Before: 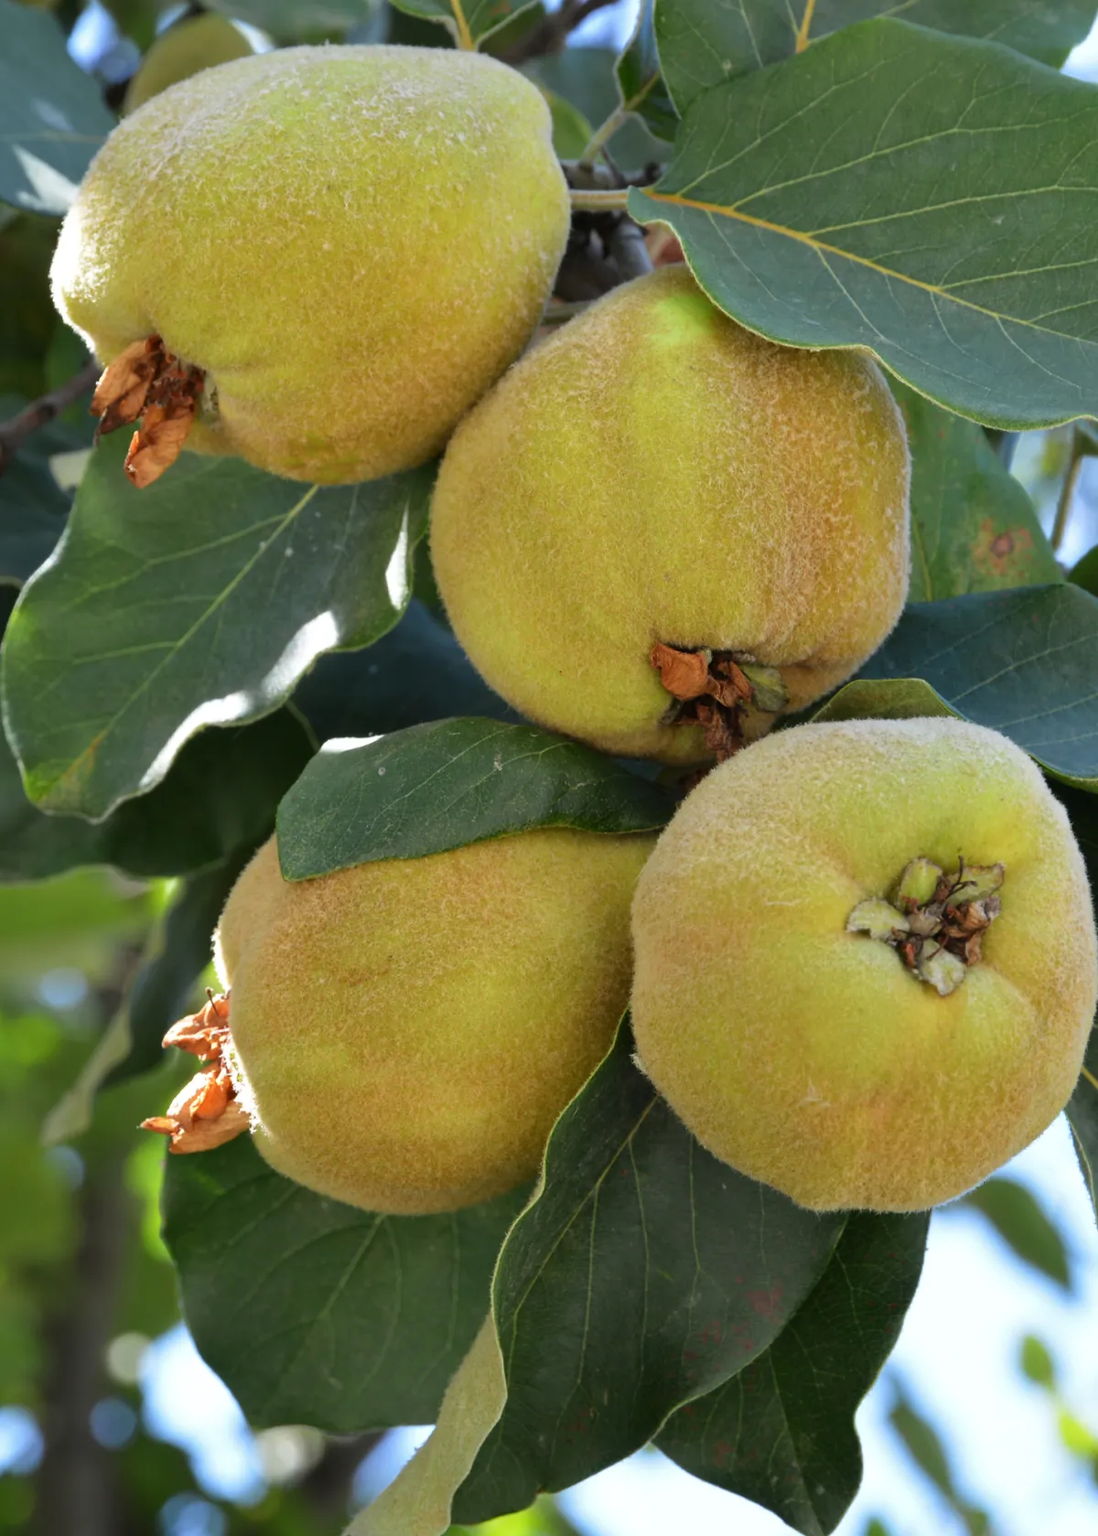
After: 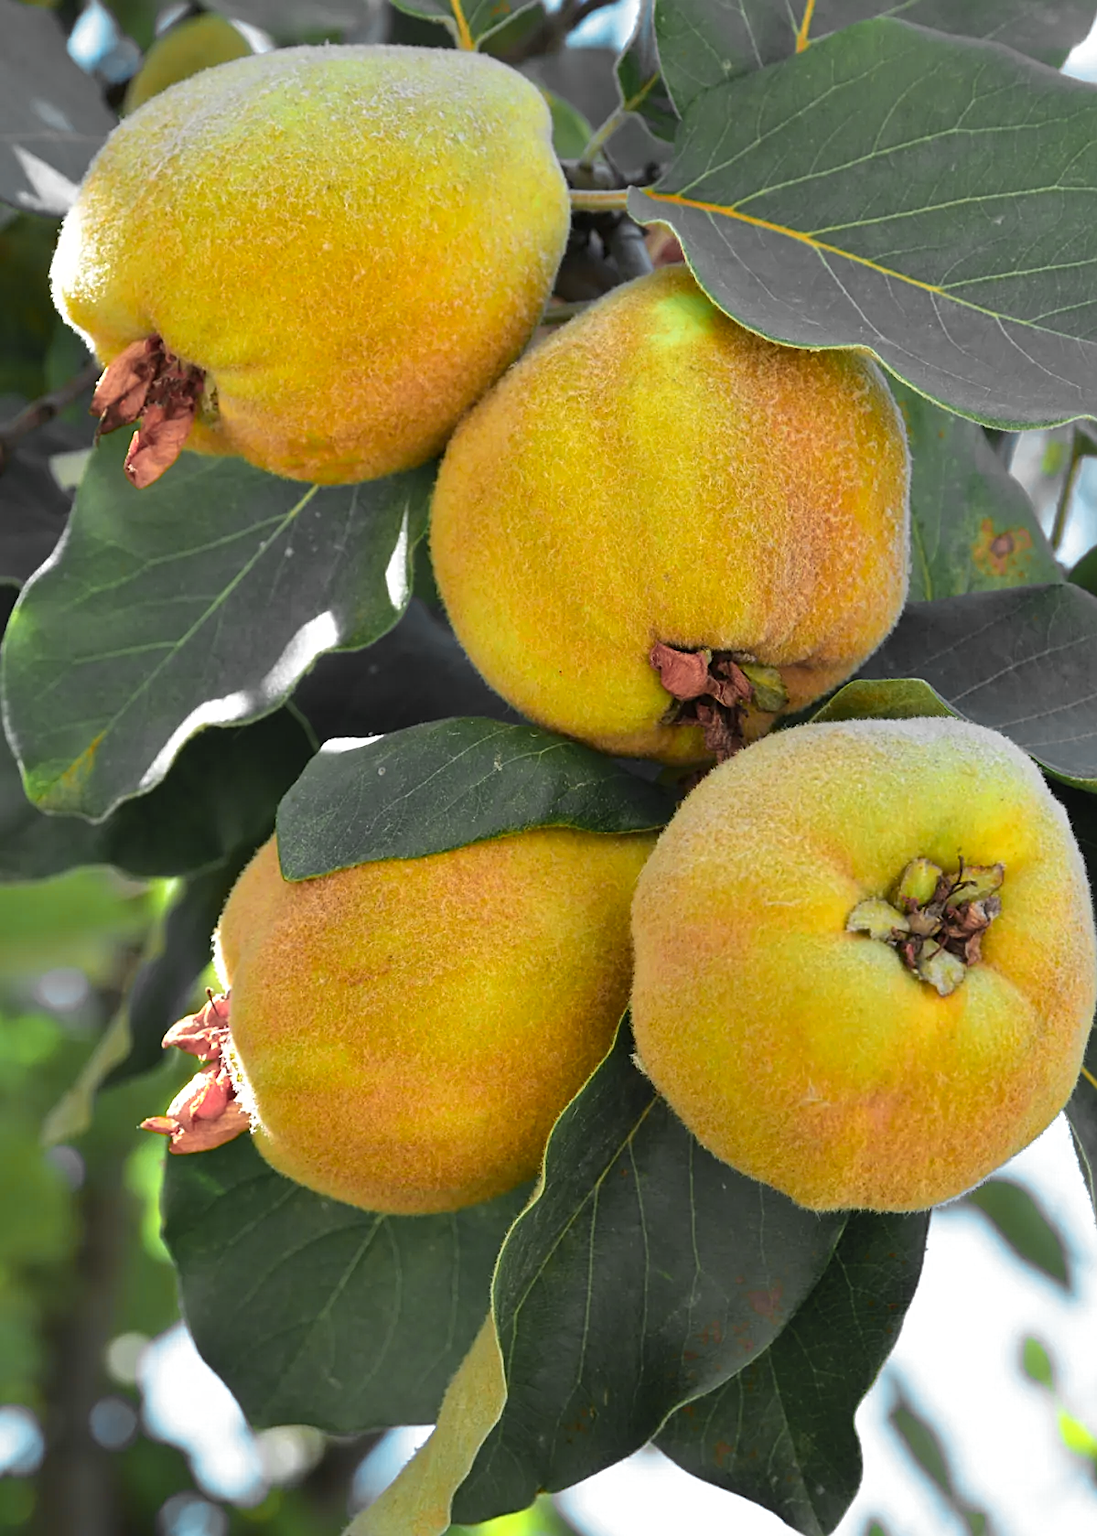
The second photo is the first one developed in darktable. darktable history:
shadows and highlights: shadows 25.13, highlights -25.35
color zones: curves: ch0 [(0.257, 0.558) (0.75, 0.565)]; ch1 [(0.004, 0.857) (0.14, 0.416) (0.257, 0.695) (0.442, 0.032) (0.736, 0.266) (0.891, 0.741)]; ch2 [(0, 0.623) (0.112, 0.436) (0.271, 0.474) (0.516, 0.64) (0.743, 0.286)]
sharpen: on, module defaults
